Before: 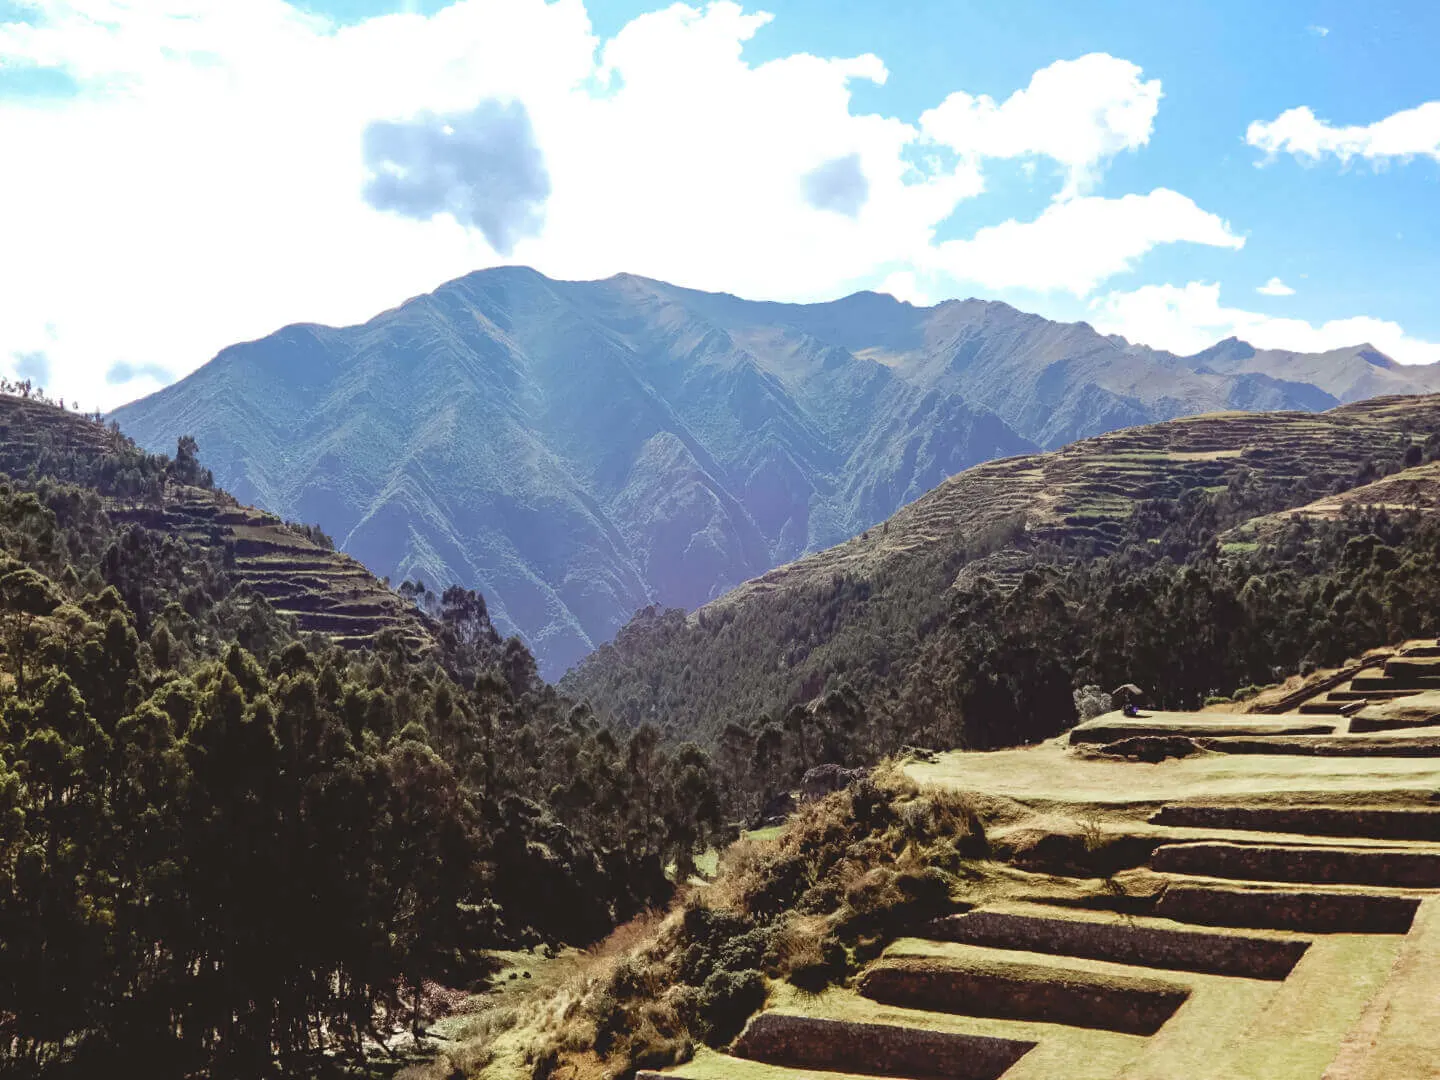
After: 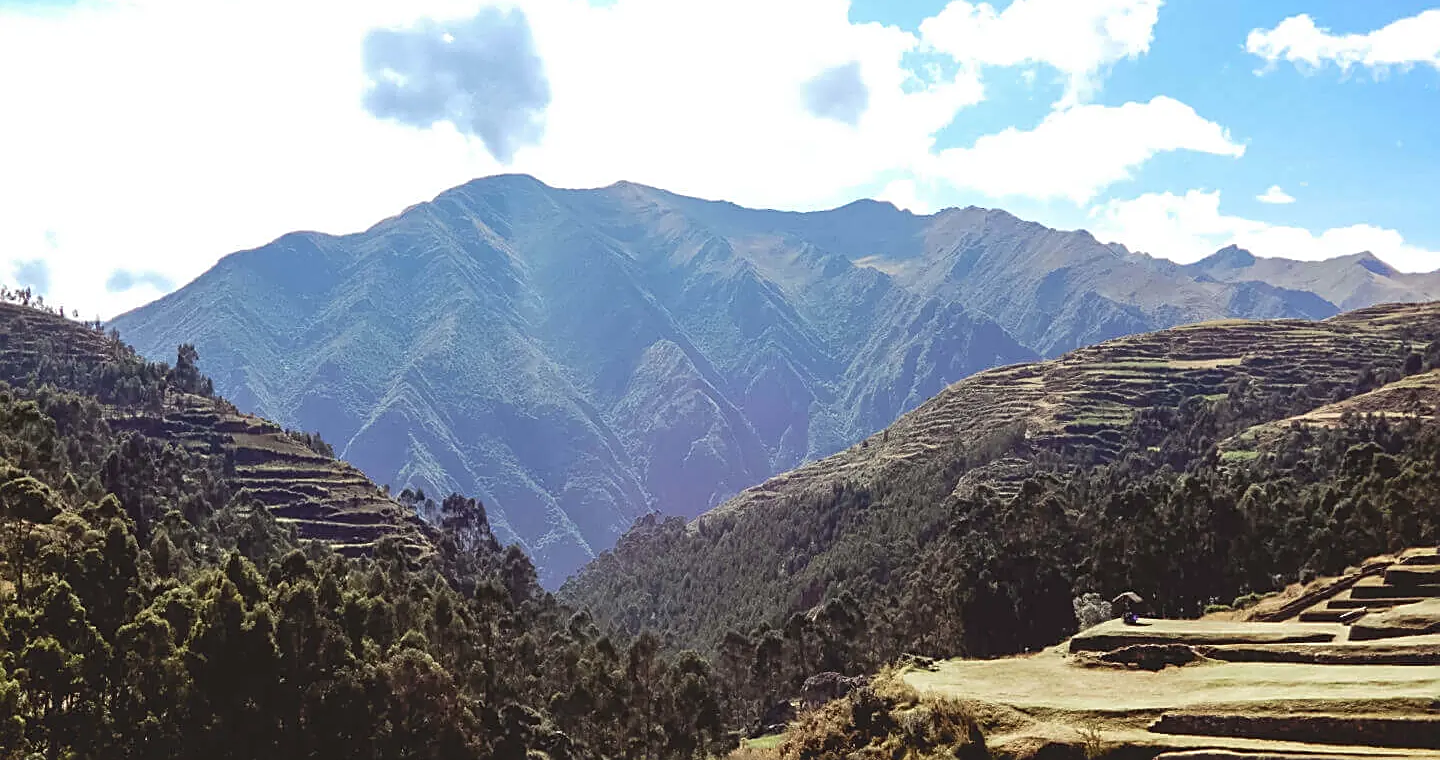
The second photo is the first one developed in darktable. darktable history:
crop and rotate: top 8.646%, bottom 20.983%
sharpen: on, module defaults
